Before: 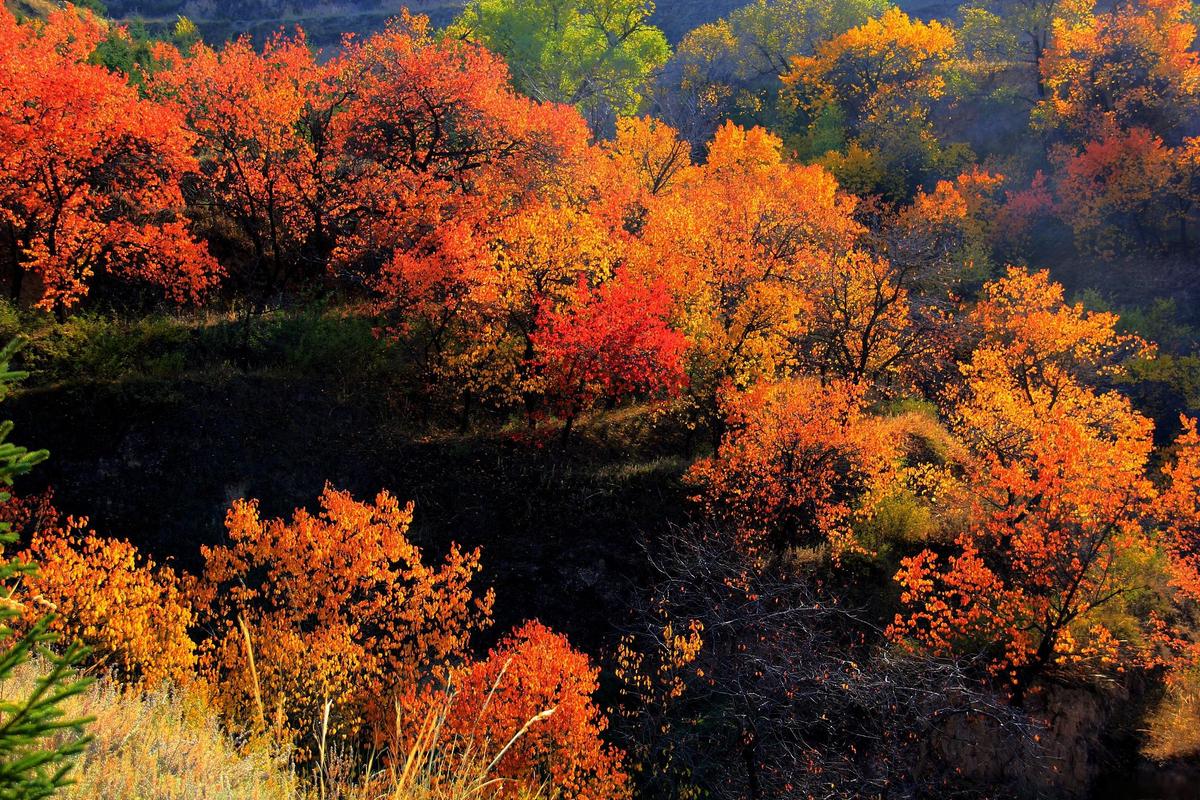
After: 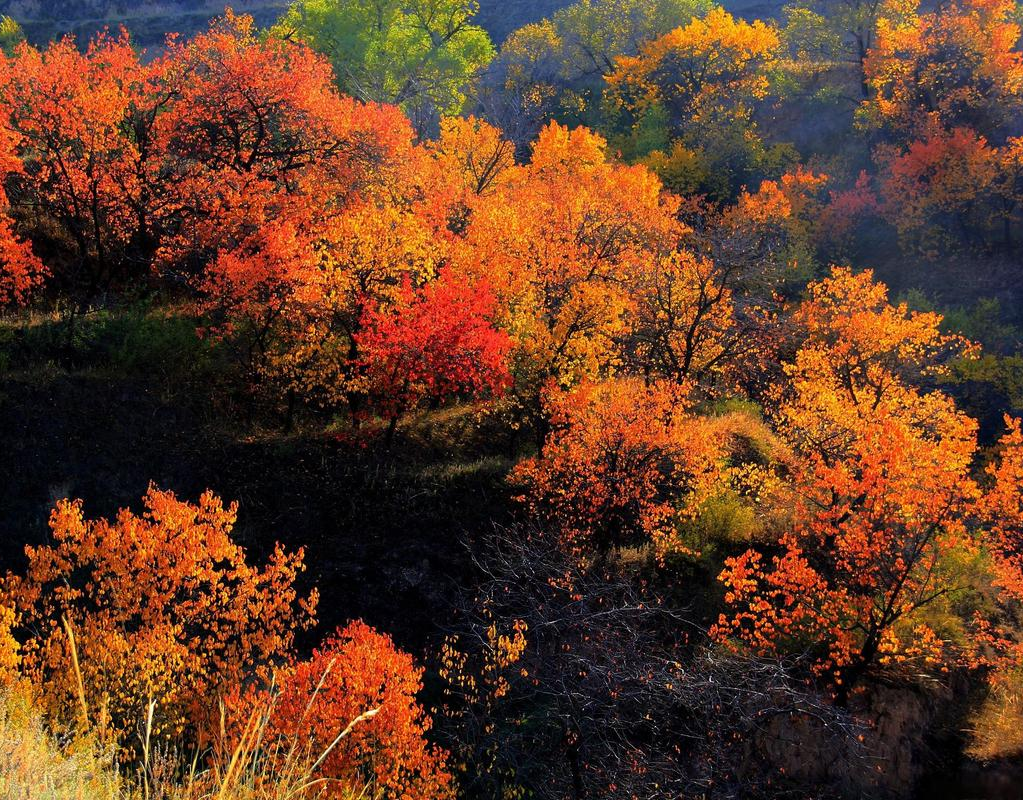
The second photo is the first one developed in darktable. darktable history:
crop and rotate: left 14.731%
